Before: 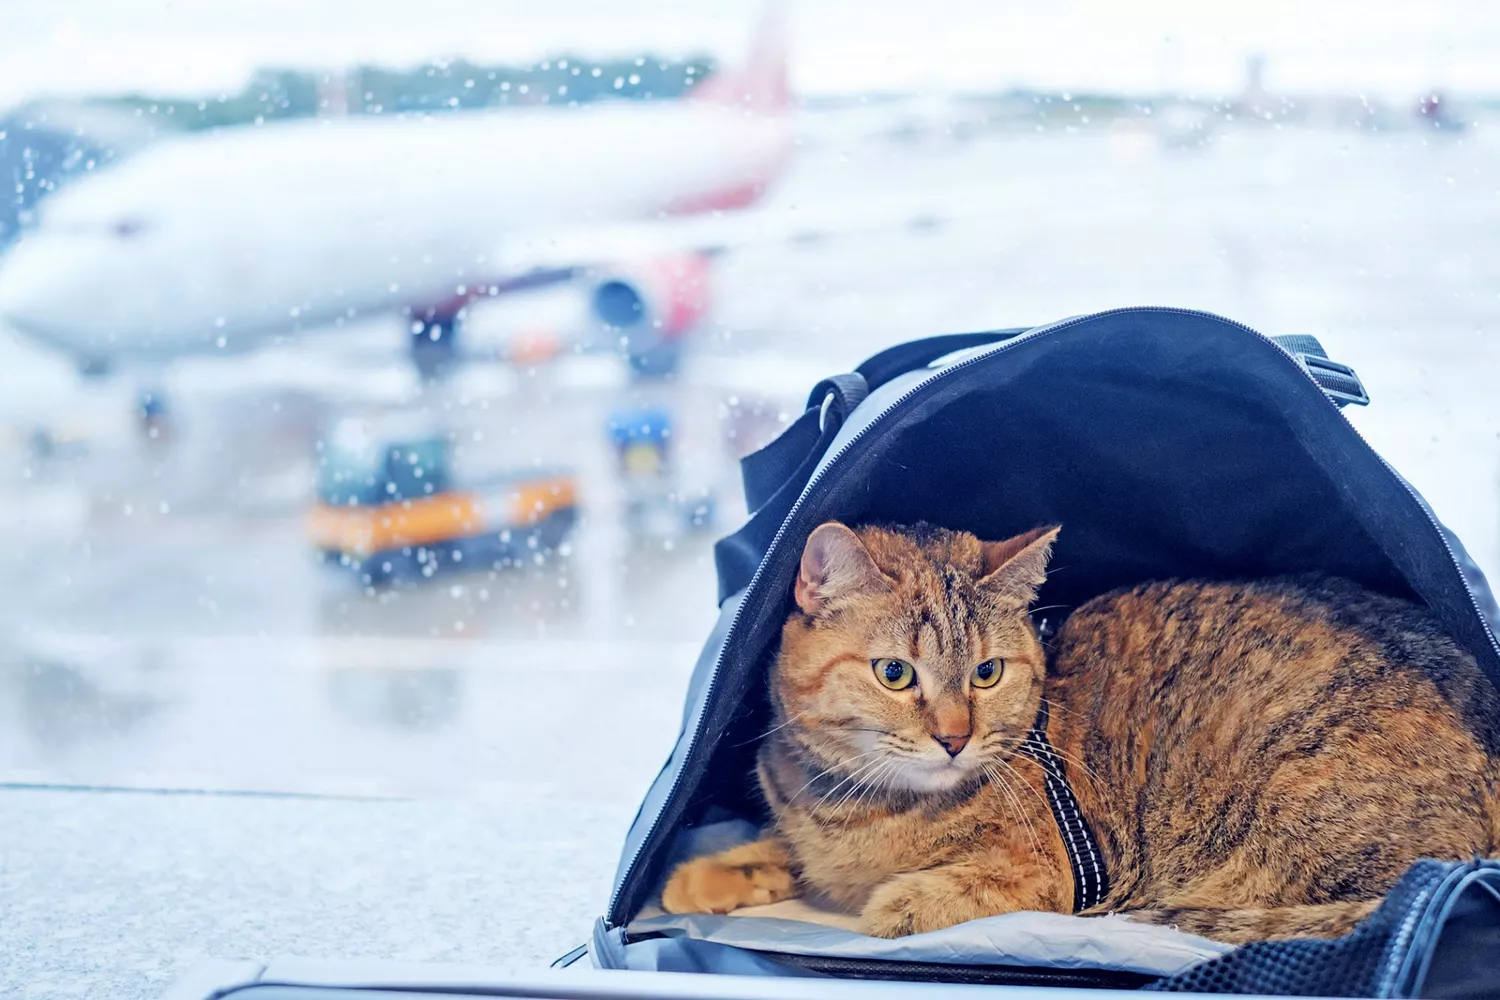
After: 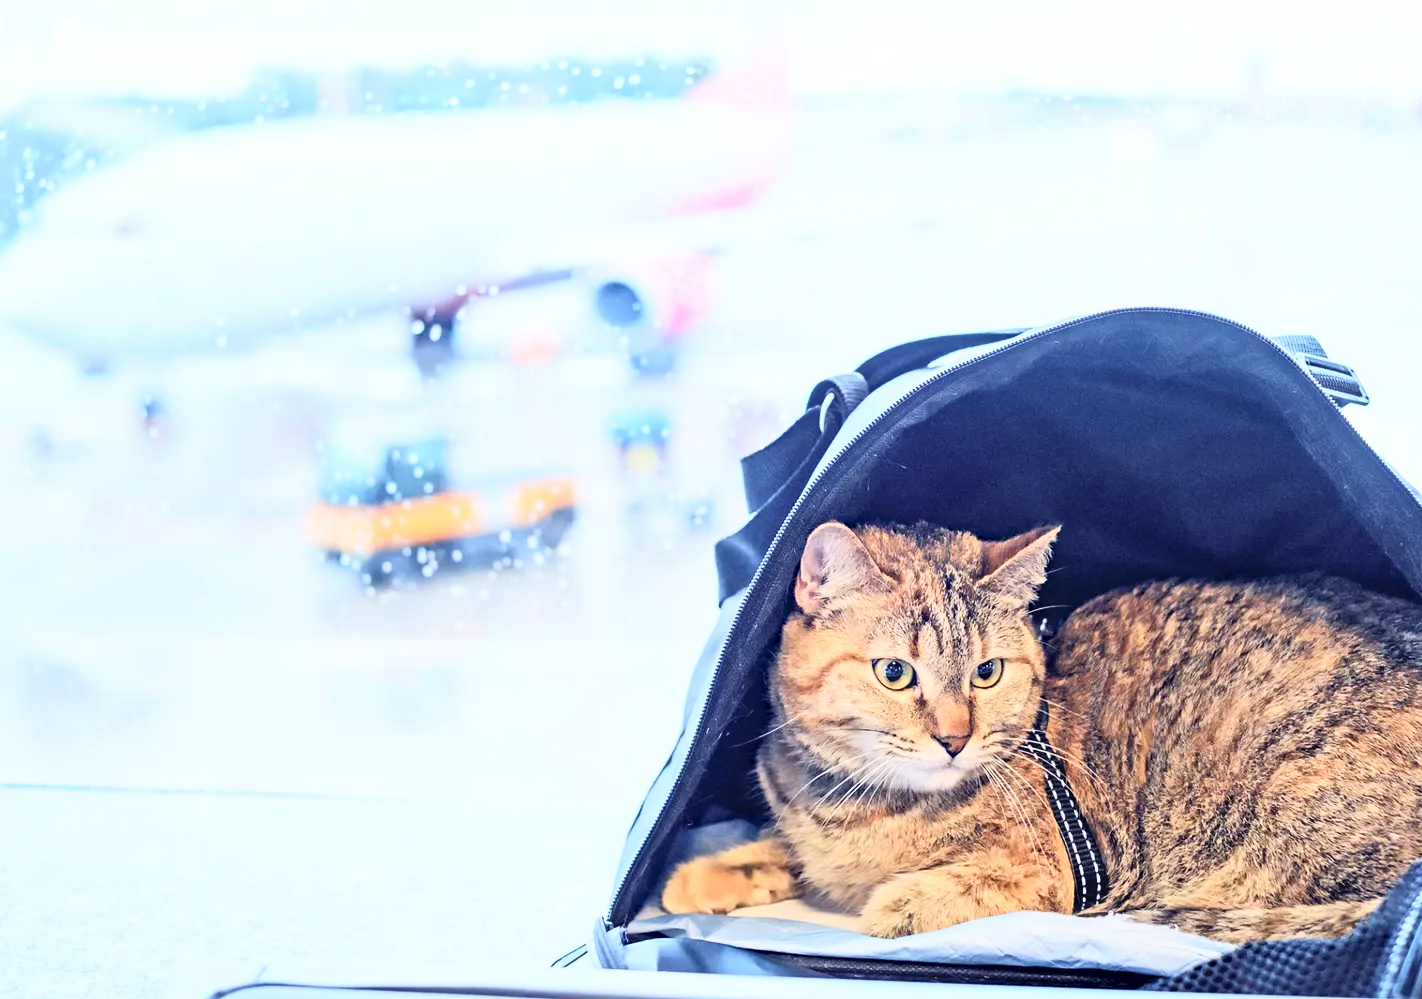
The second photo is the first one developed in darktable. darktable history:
contrast brightness saturation: contrast 0.39, brightness 0.53
crop and rotate: right 5.167%
haze removal: compatibility mode true, adaptive false
